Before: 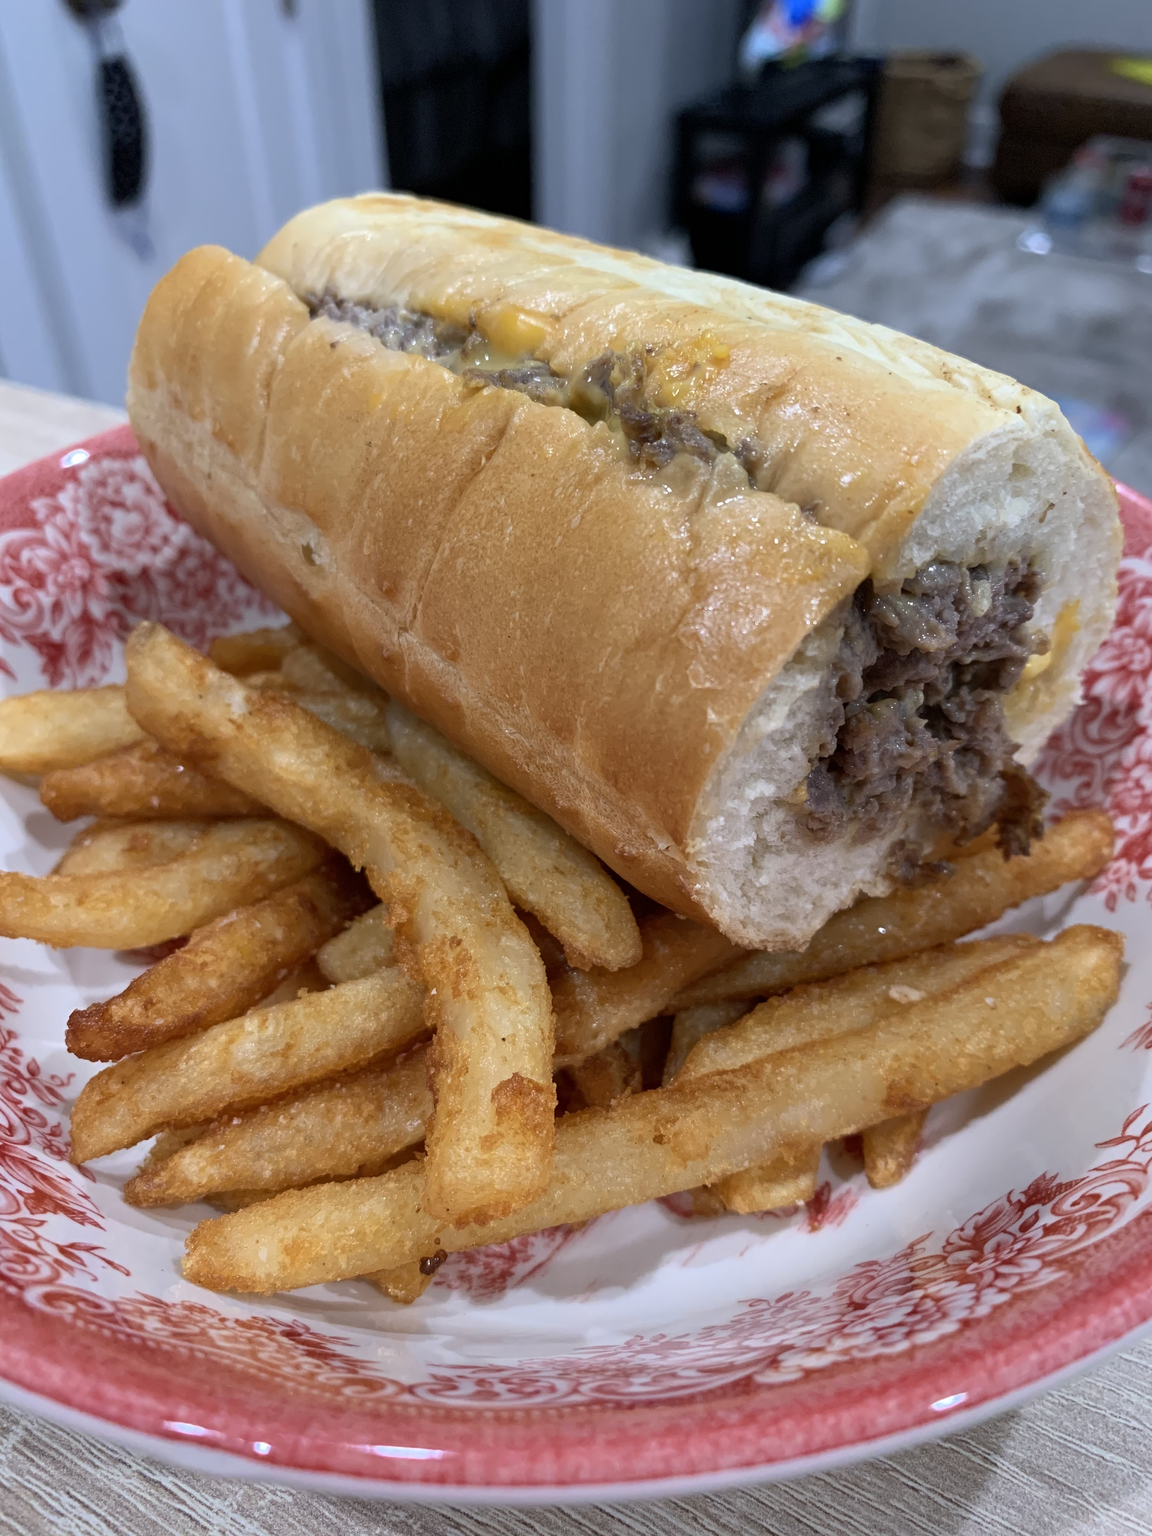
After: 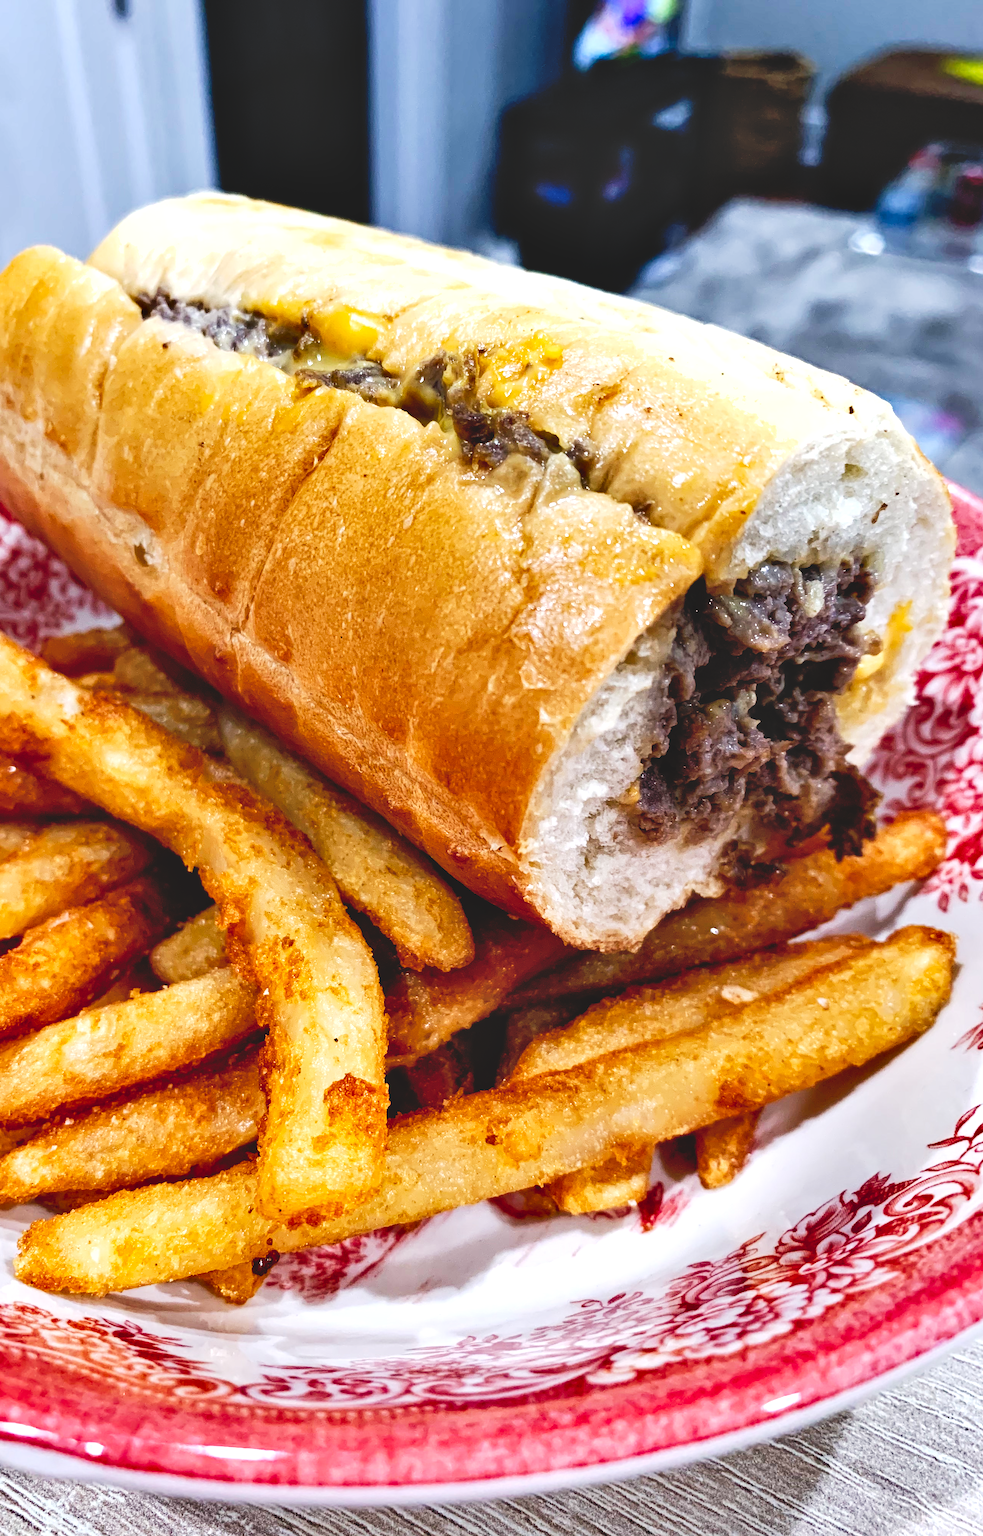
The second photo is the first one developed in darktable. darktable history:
local contrast: highlights 100%, shadows 100%, detail 120%, midtone range 0.2
exposure: black level correction 0, exposure 0.7 EV, compensate exposure bias true, compensate highlight preservation false
base curve: curves: ch0 [(0, 0.02) (0.083, 0.036) (1, 1)], preserve colors none
crop and rotate: left 14.584%
shadows and highlights: soften with gaussian
tone curve: curves: ch0 [(0, 0) (0.003, 0.011) (0.011, 0.014) (0.025, 0.023) (0.044, 0.035) (0.069, 0.047) (0.1, 0.065) (0.136, 0.098) (0.177, 0.139) (0.224, 0.214) (0.277, 0.306) (0.335, 0.392) (0.399, 0.484) (0.468, 0.584) (0.543, 0.68) (0.623, 0.772) (0.709, 0.847) (0.801, 0.905) (0.898, 0.951) (1, 1)], preserve colors none
